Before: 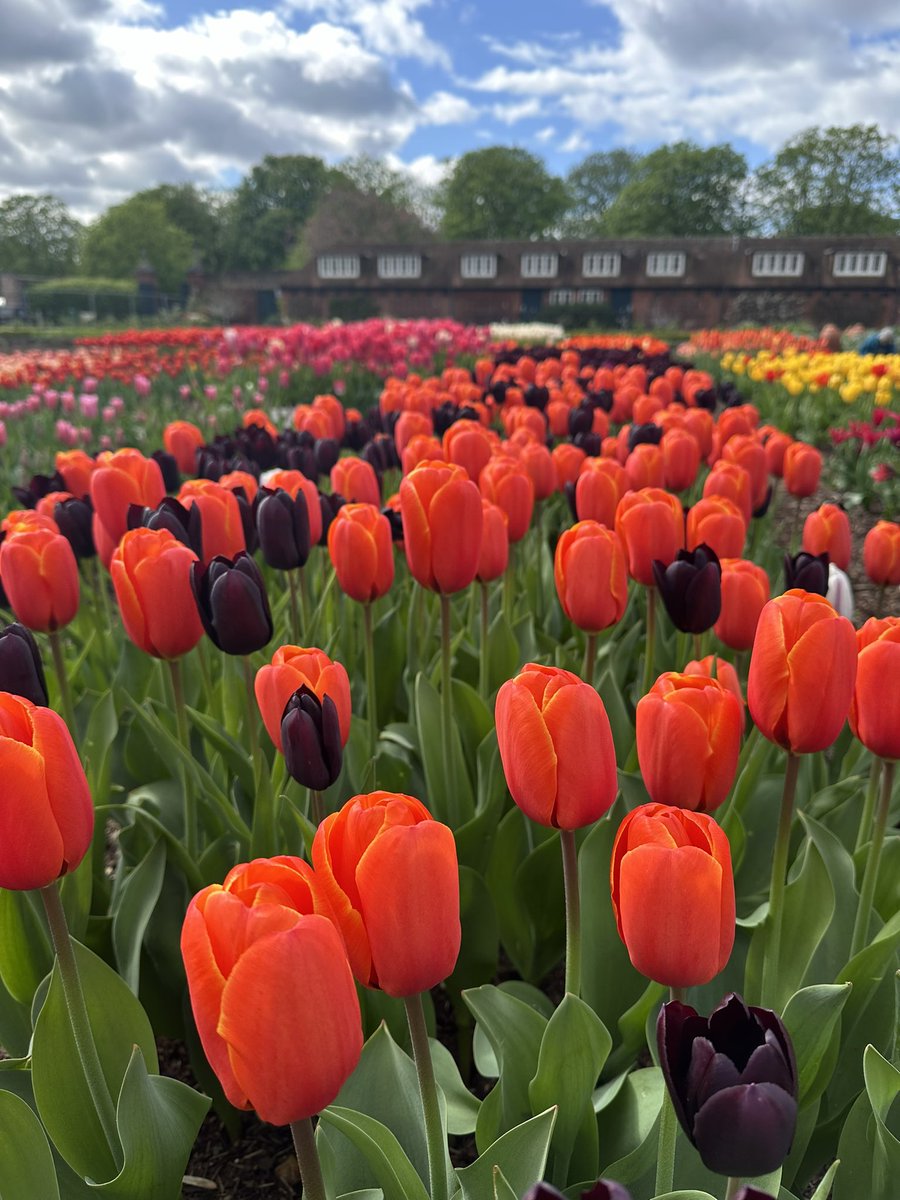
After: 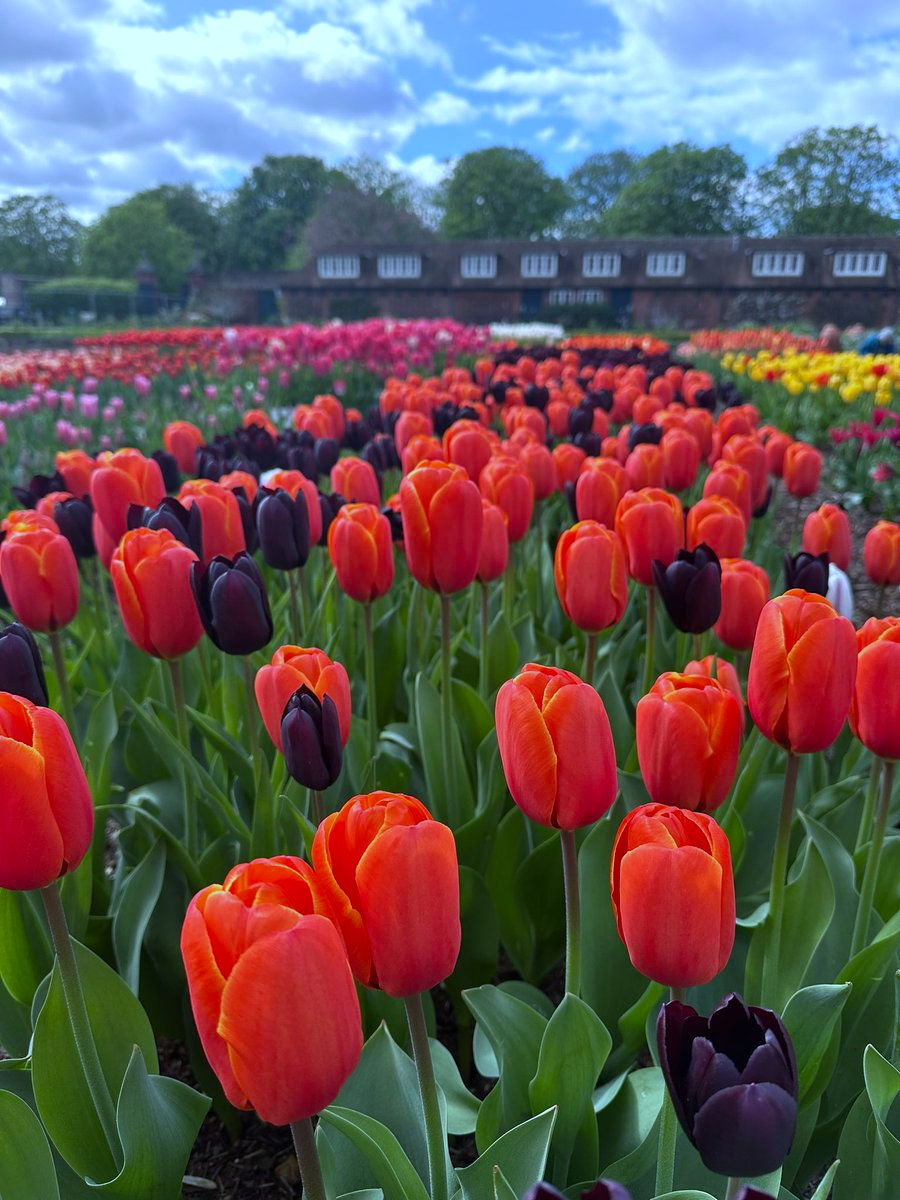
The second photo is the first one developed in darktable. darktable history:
shadows and highlights: shadows -24.28, highlights 49.77, soften with gaussian
white balance: red 0.871, blue 1.249
